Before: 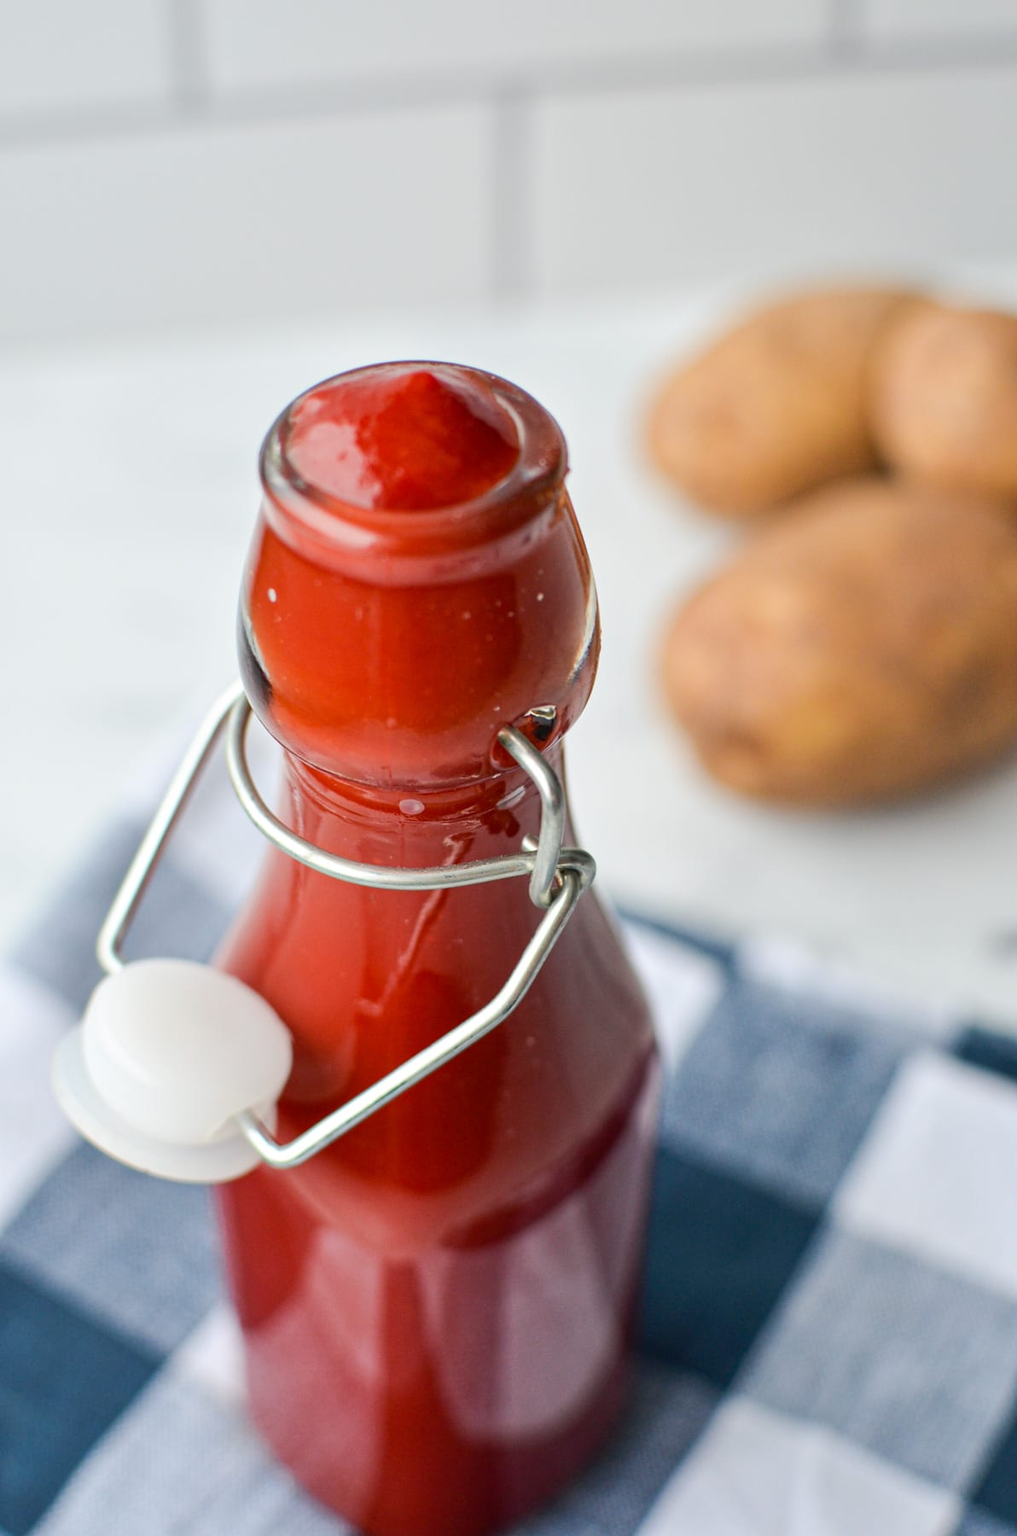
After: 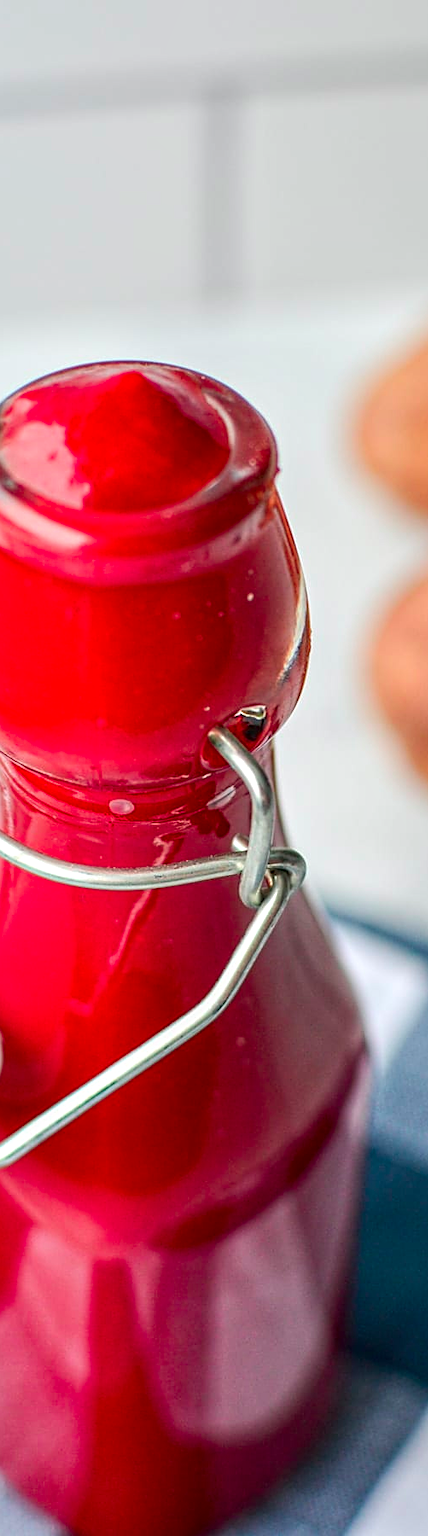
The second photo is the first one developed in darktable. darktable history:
color contrast: green-magenta contrast 1.73, blue-yellow contrast 1.15
crop: left 28.583%, right 29.231%
sharpen: amount 0.478
local contrast: detail 130%
